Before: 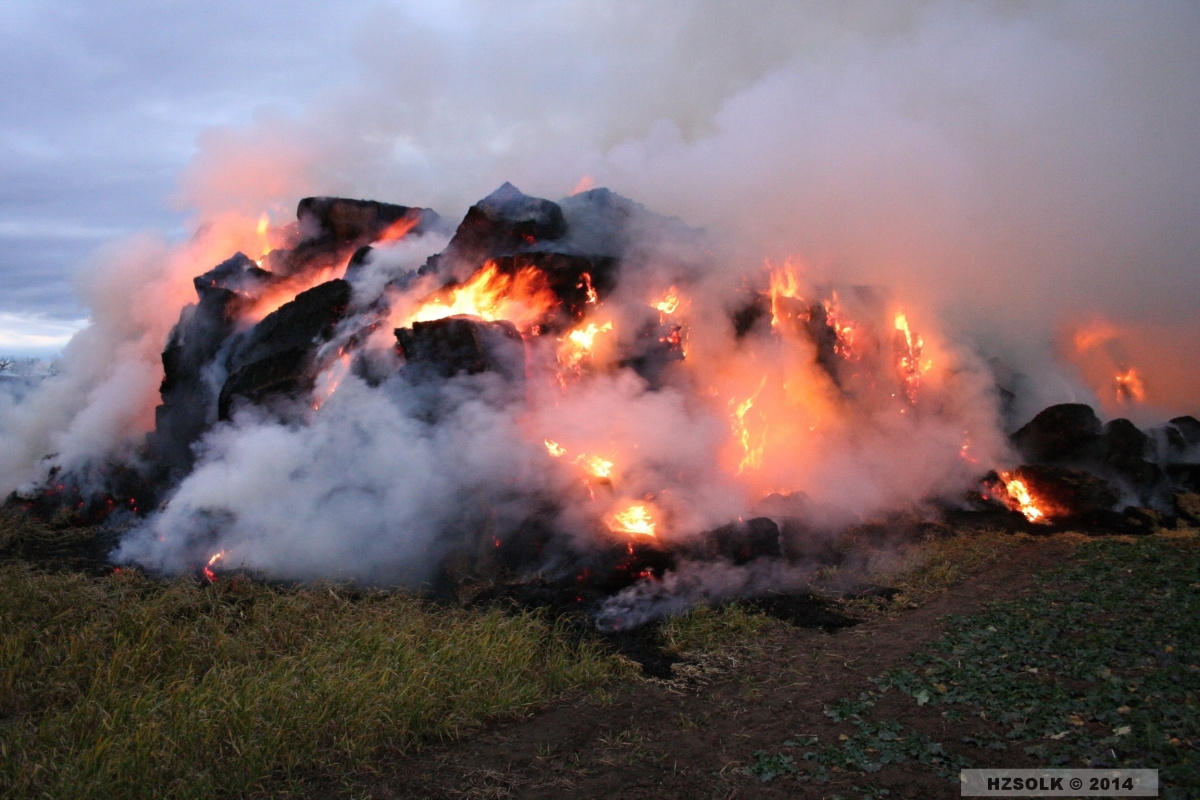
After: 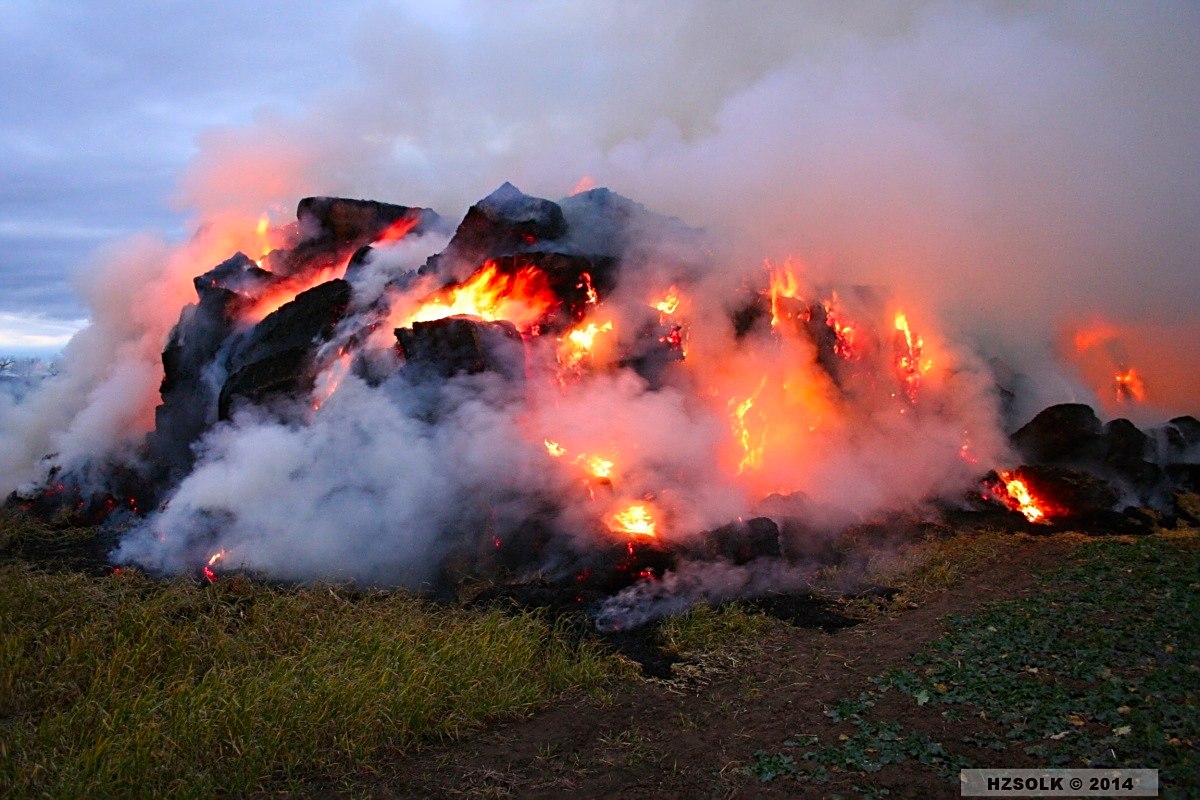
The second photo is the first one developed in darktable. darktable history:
contrast brightness saturation: brightness -0.02, saturation 0.35
sharpen: on, module defaults
